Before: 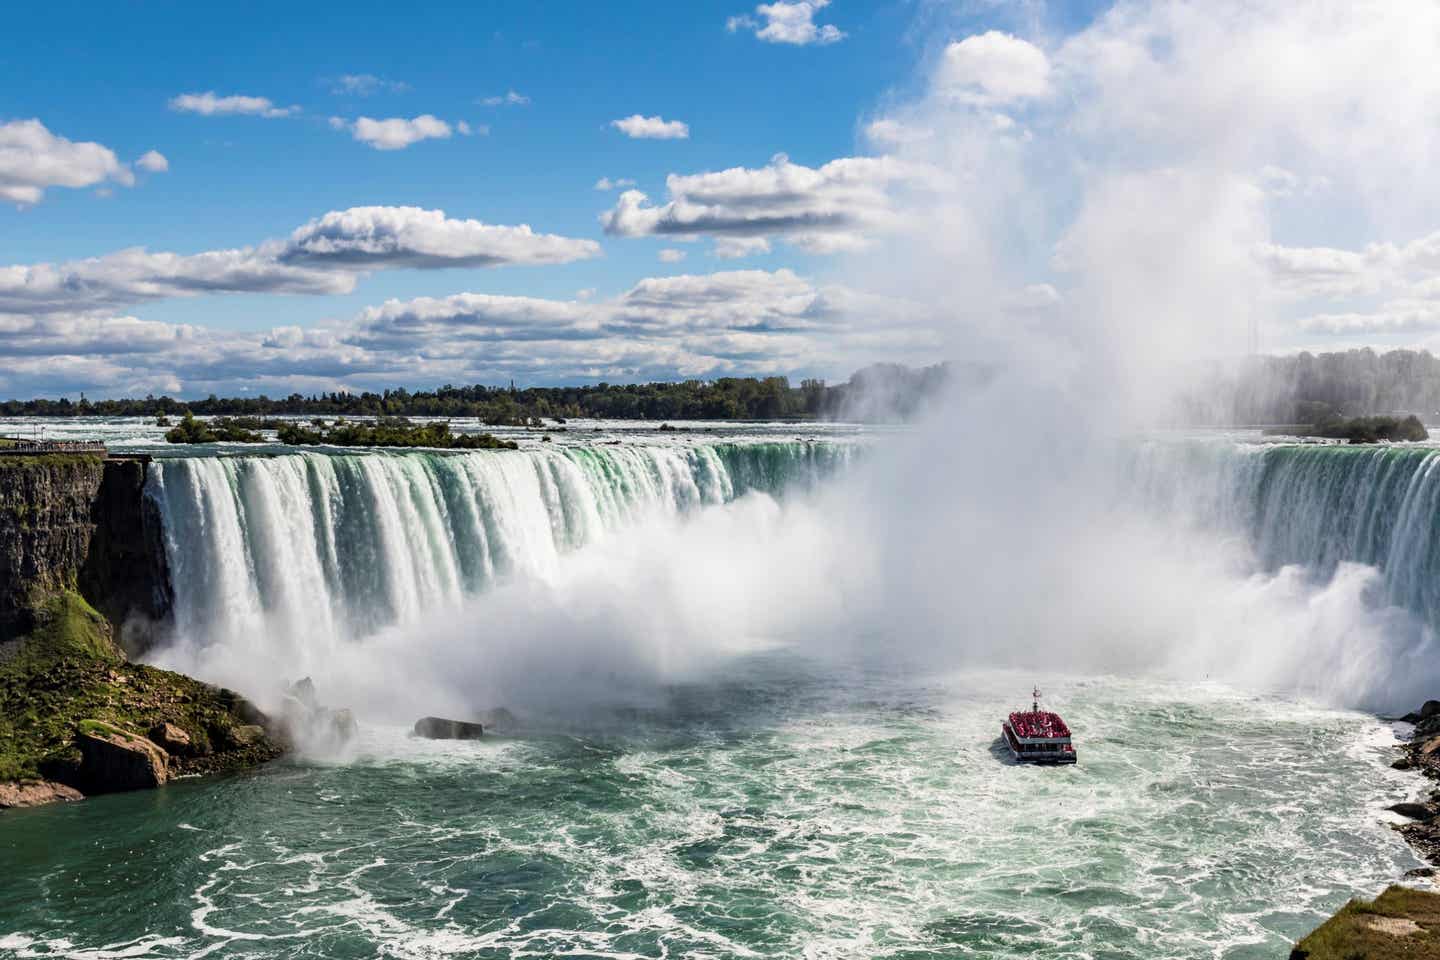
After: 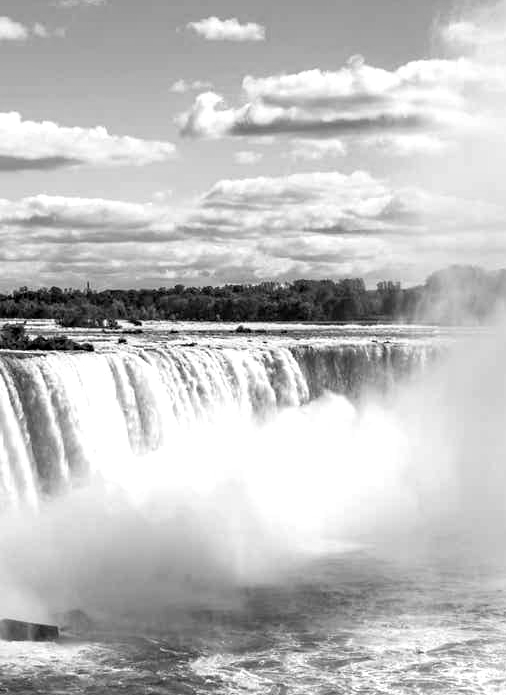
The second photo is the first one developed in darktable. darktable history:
monochrome: on, module defaults
color correction: highlights a* -10.04, highlights b* -10.37
crop and rotate: left 29.476%, top 10.214%, right 35.32%, bottom 17.333%
exposure: black level correction 0.005, exposure 0.417 EV, compensate highlight preservation false
